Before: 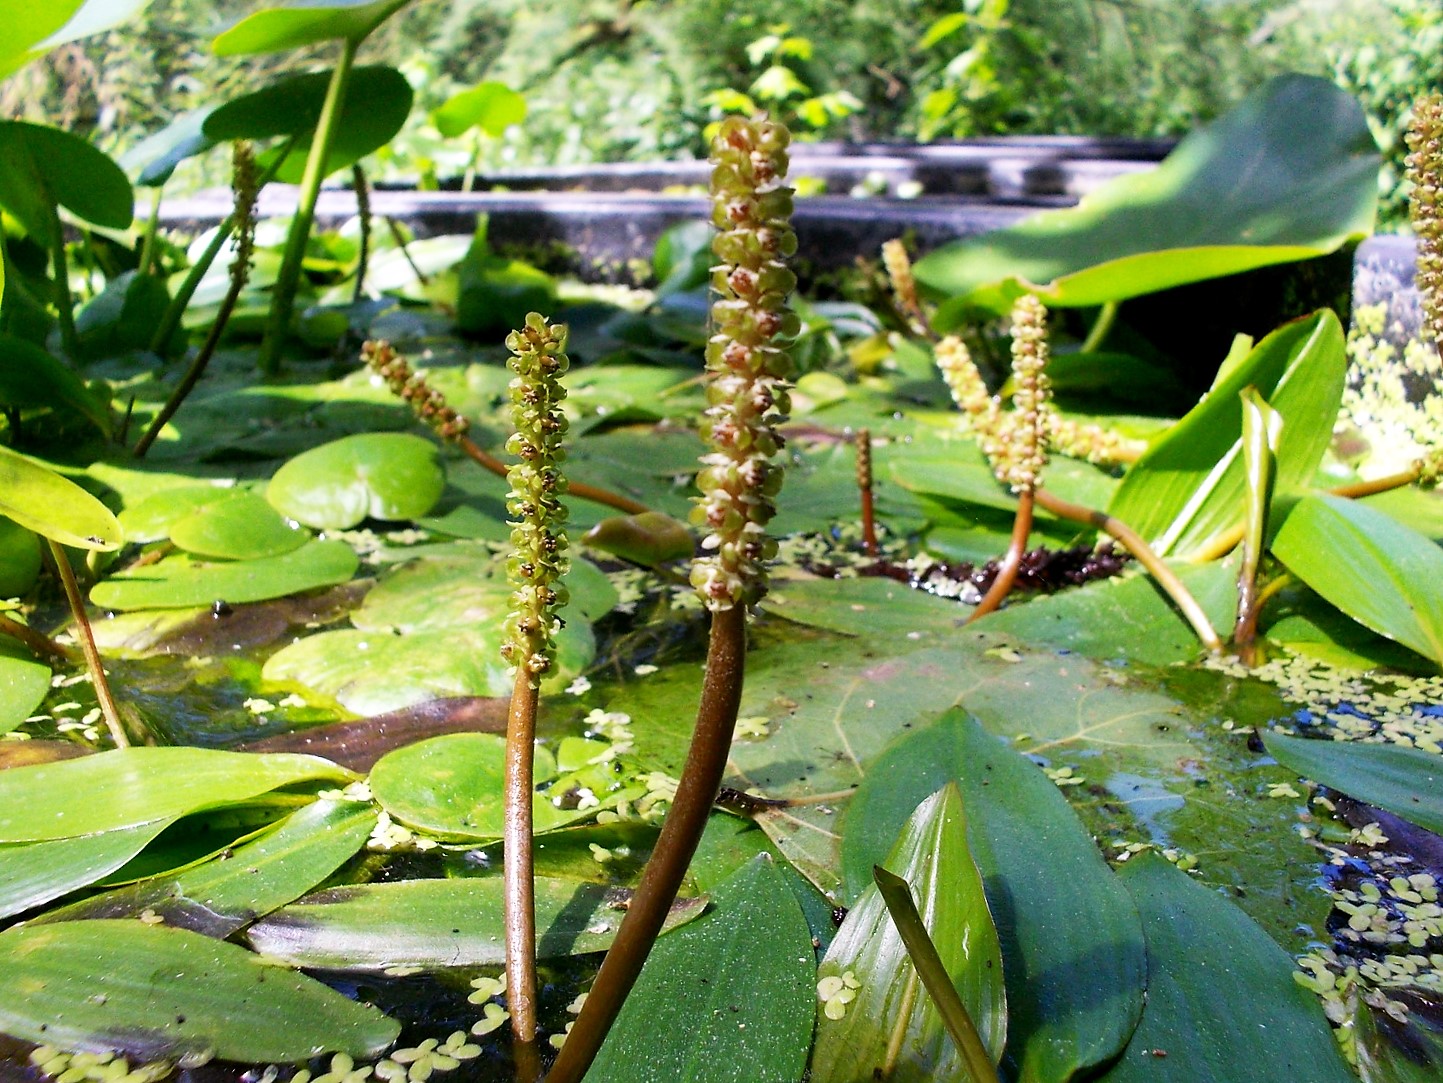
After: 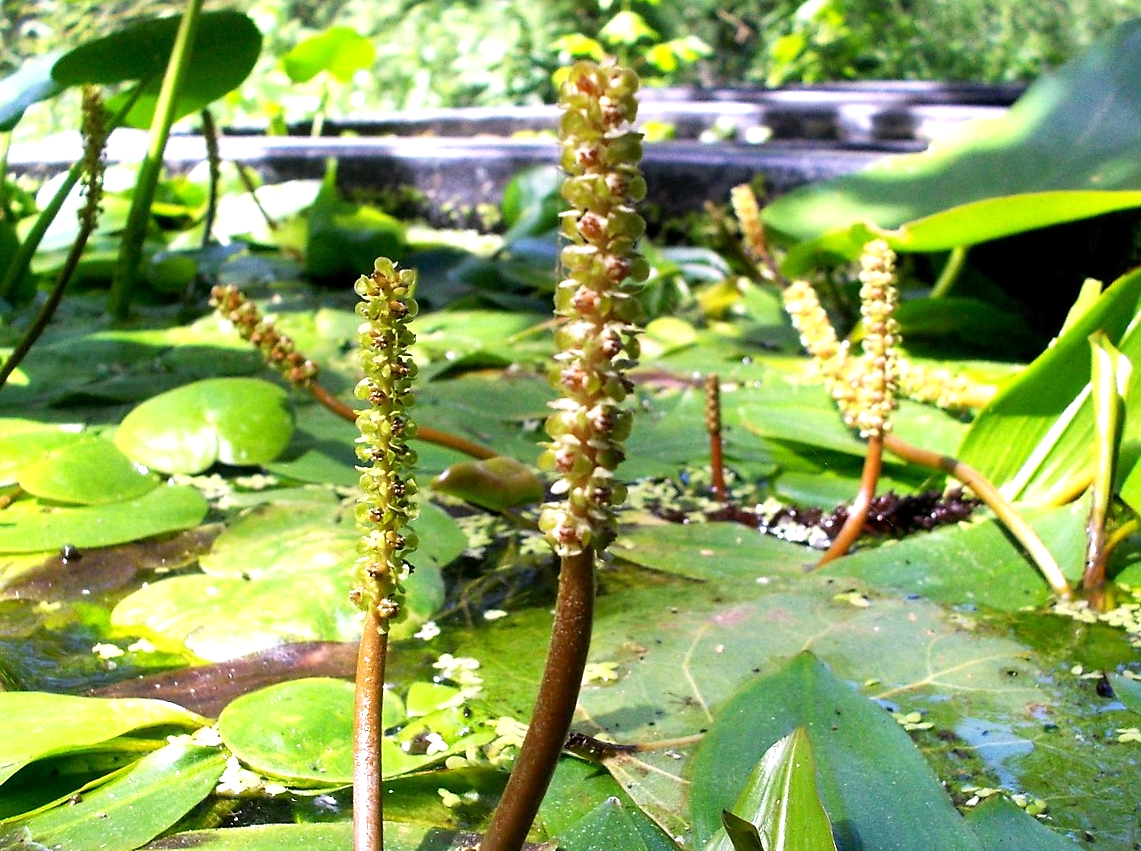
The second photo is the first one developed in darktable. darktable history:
exposure: exposure 0.494 EV, compensate highlight preservation false
crop and rotate: left 10.552%, top 5.081%, right 10.363%, bottom 16.307%
